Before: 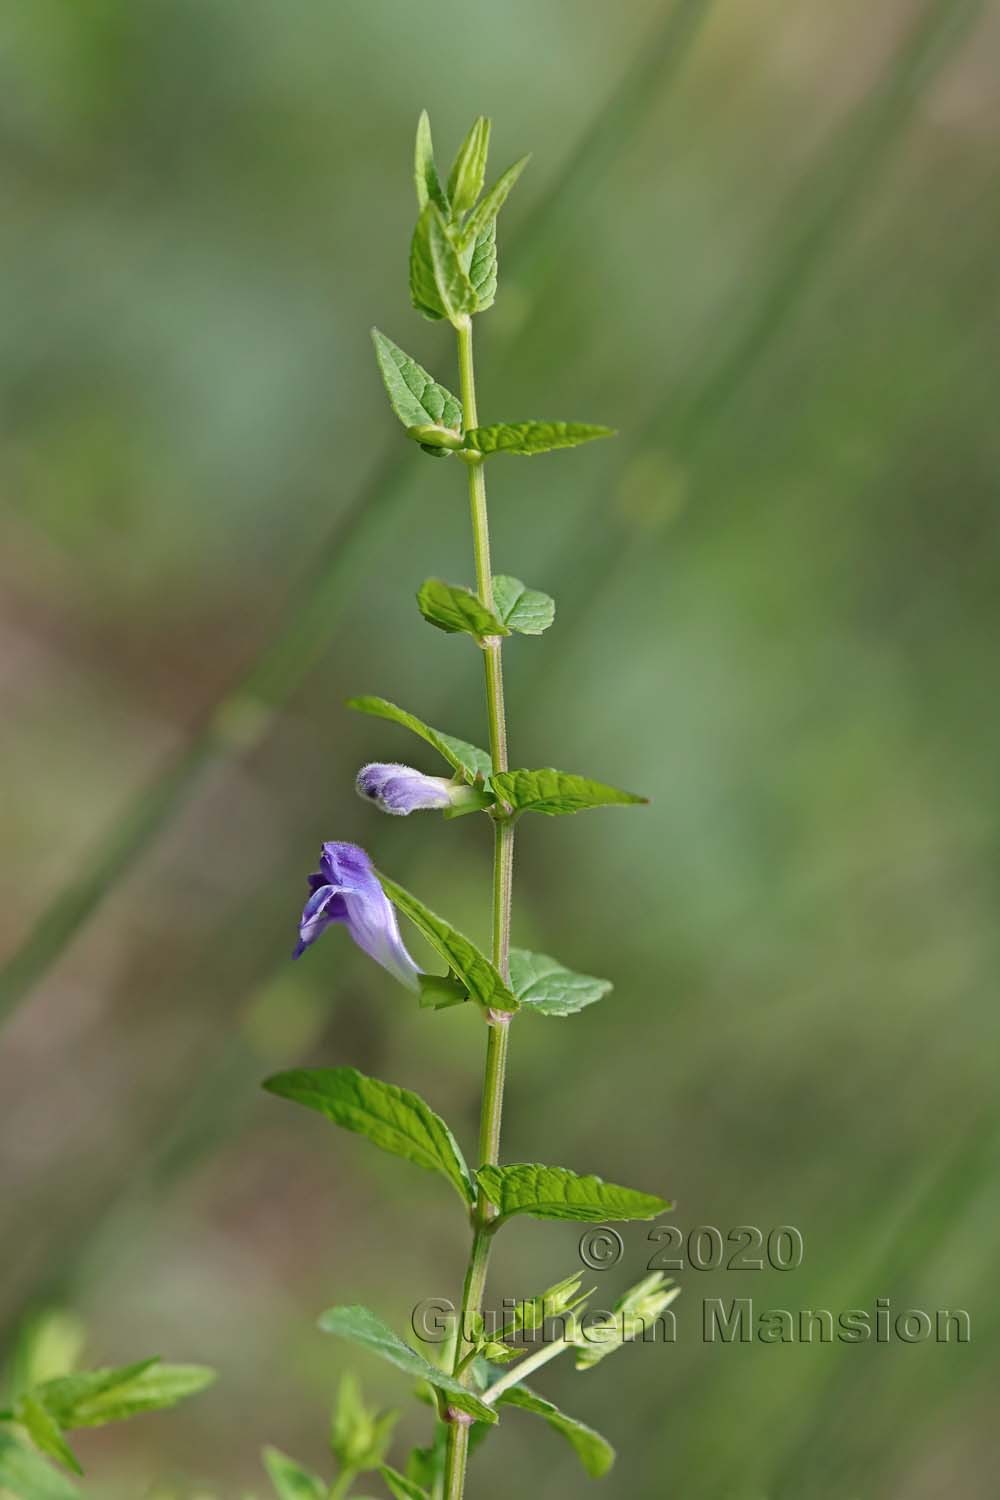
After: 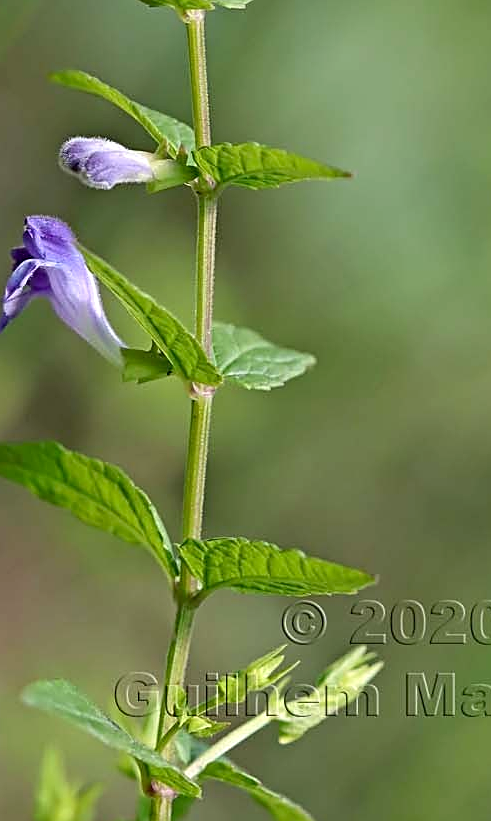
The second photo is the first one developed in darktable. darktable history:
crop: left 29.708%, top 41.746%, right 21.117%, bottom 3.479%
exposure: black level correction 0.005, exposure 0.281 EV, compensate exposure bias true, compensate highlight preservation false
sharpen: on, module defaults
